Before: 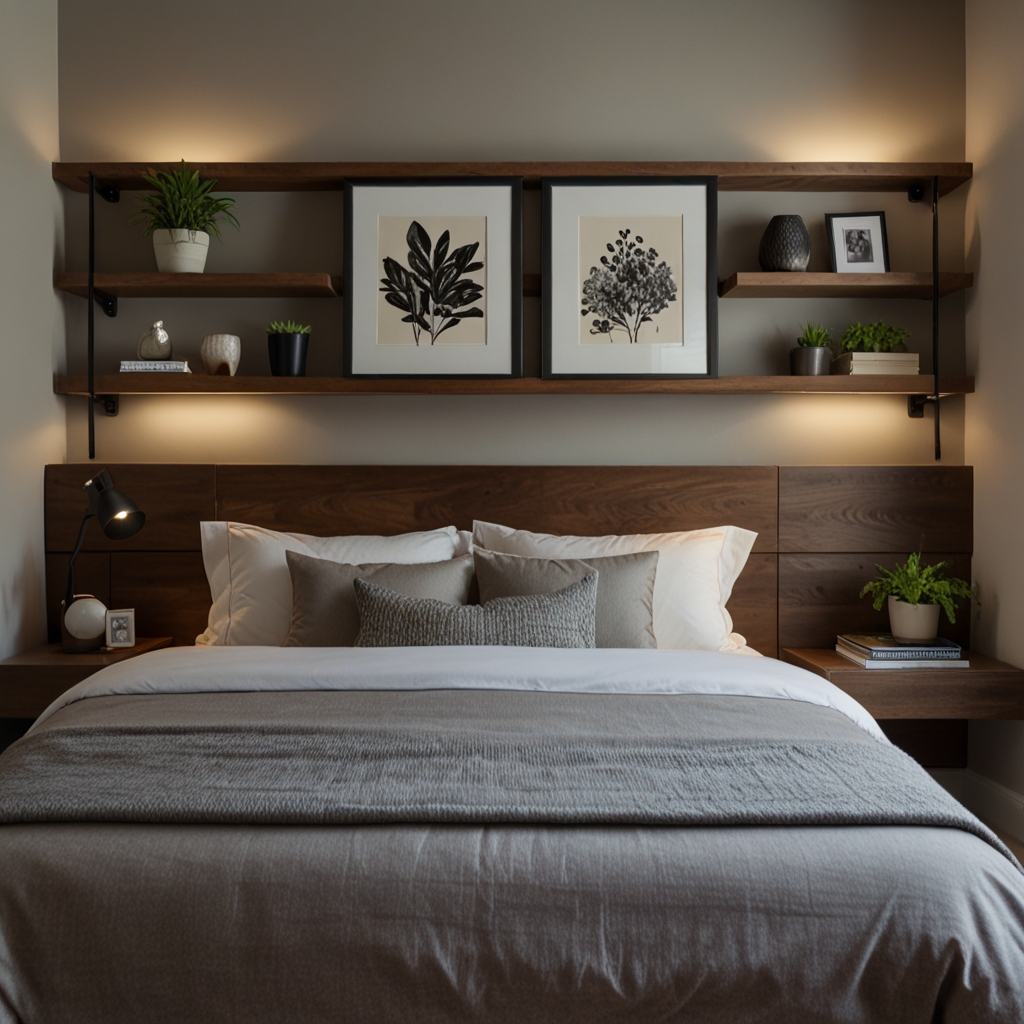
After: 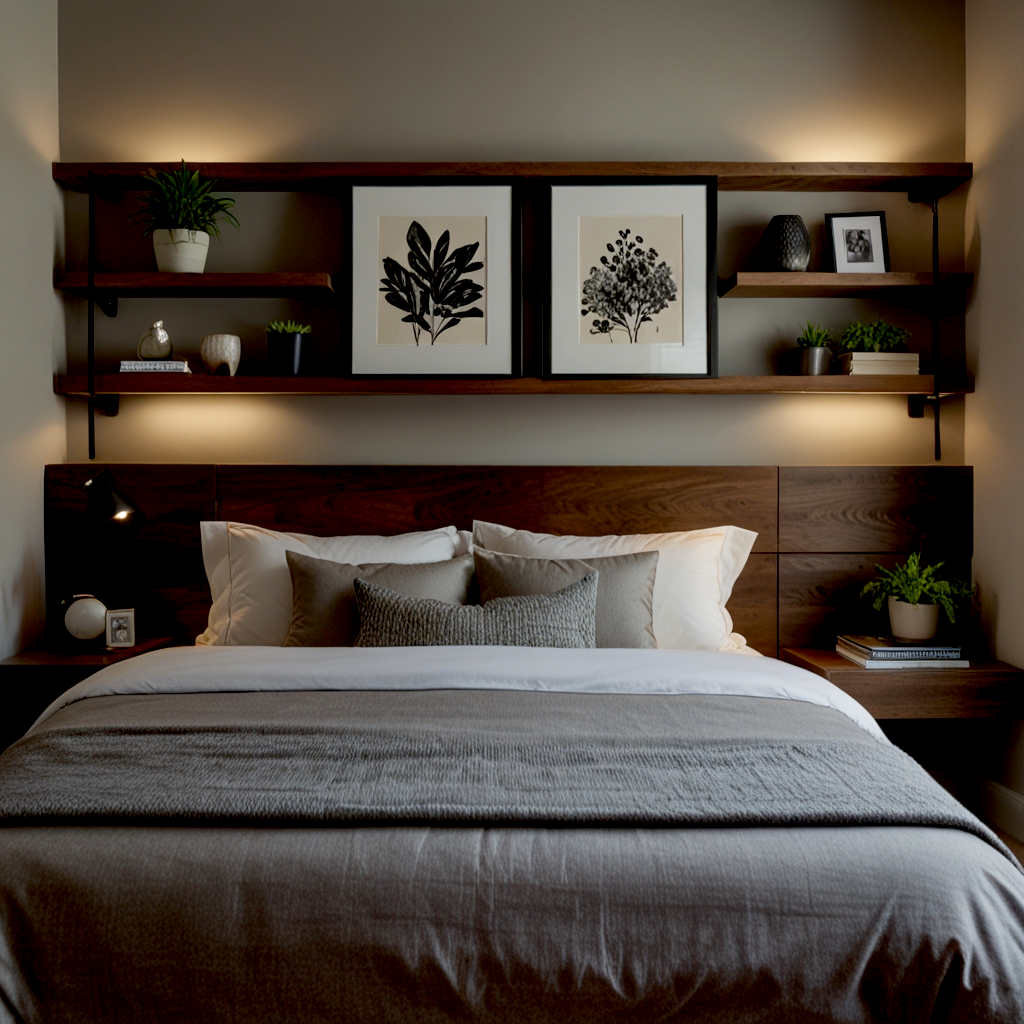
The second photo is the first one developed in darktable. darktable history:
exposure: black level correction 0.017, exposure -0.009 EV, compensate highlight preservation false
